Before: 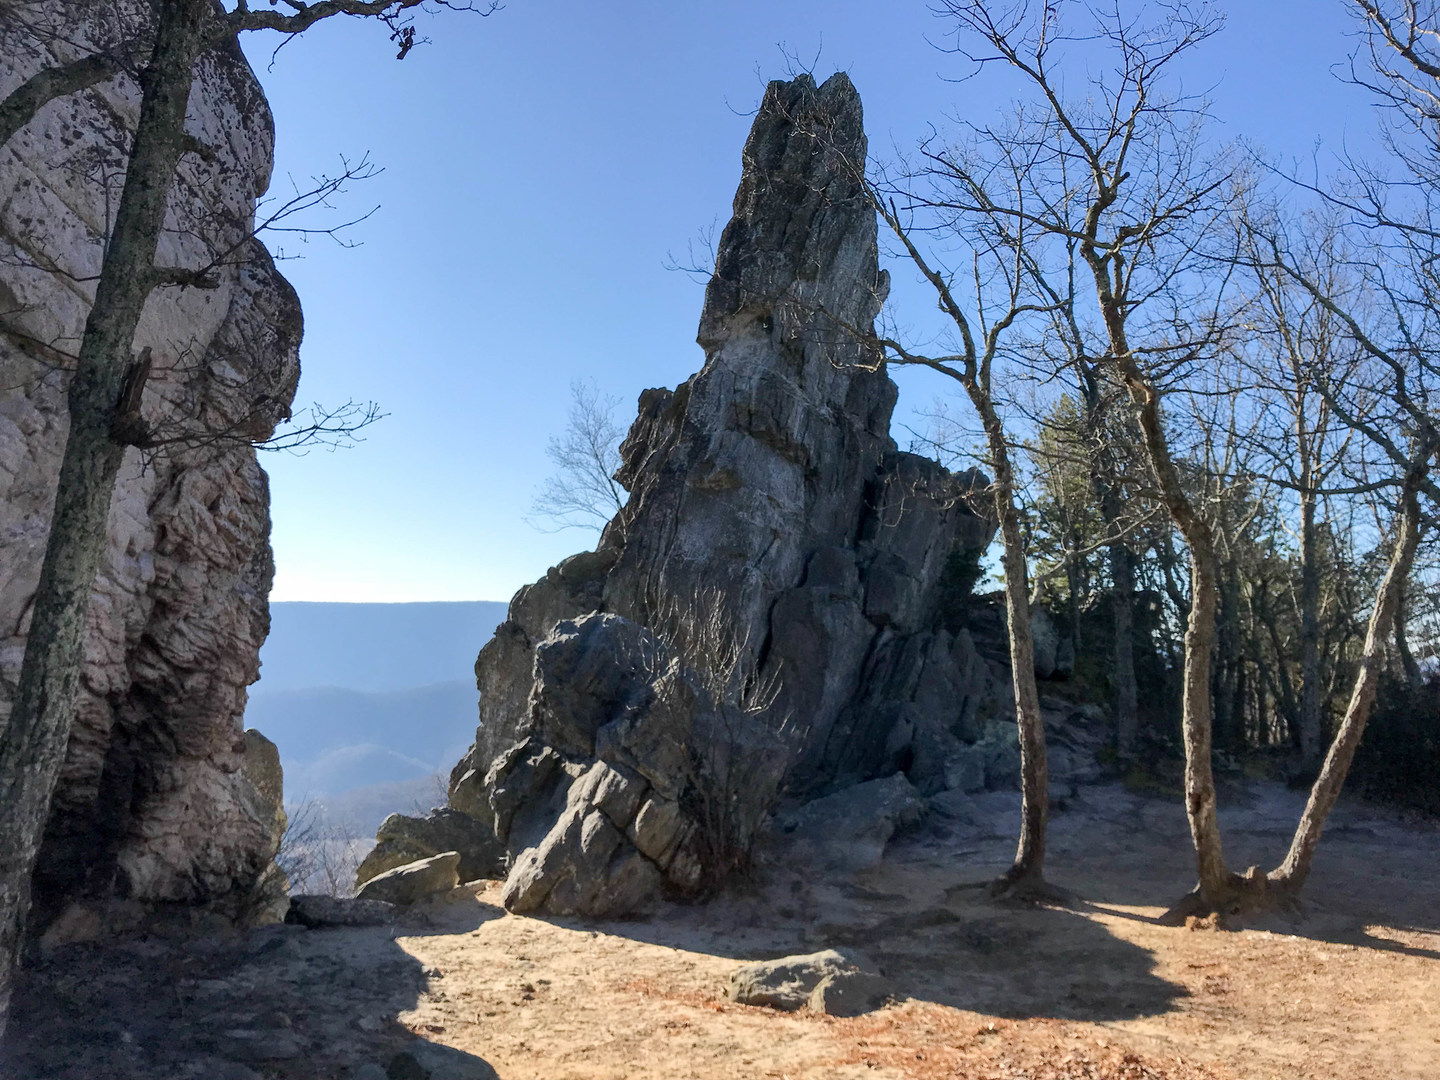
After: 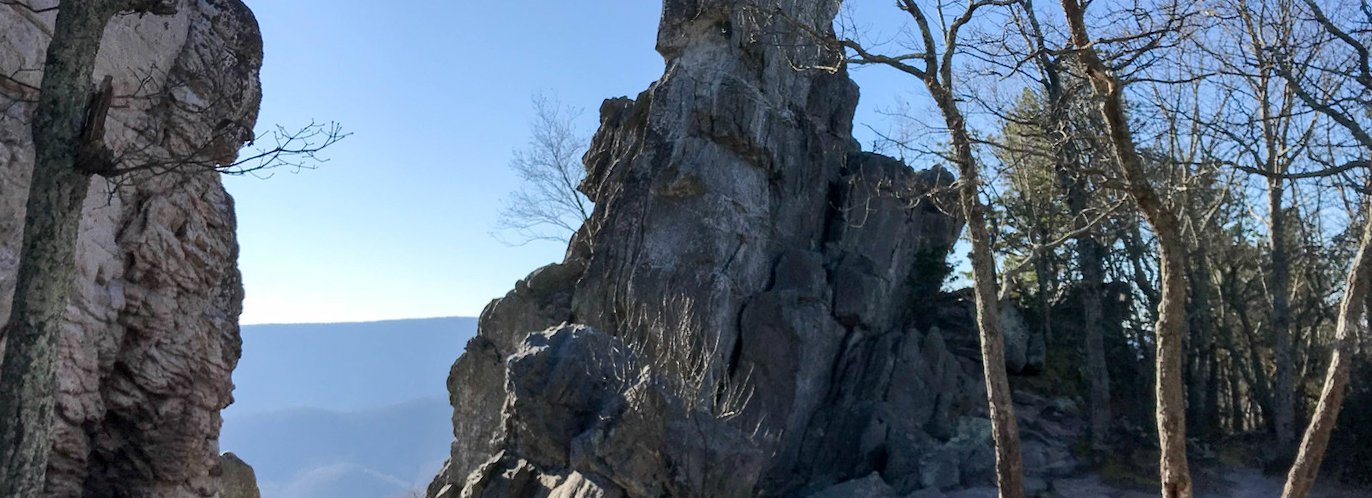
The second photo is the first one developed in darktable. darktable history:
rotate and perspective: rotation -2.12°, lens shift (vertical) 0.009, lens shift (horizontal) -0.008, automatic cropping original format, crop left 0.036, crop right 0.964, crop top 0.05, crop bottom 0.959
crop and rotate: top 26.056%, bottom 25.543%
